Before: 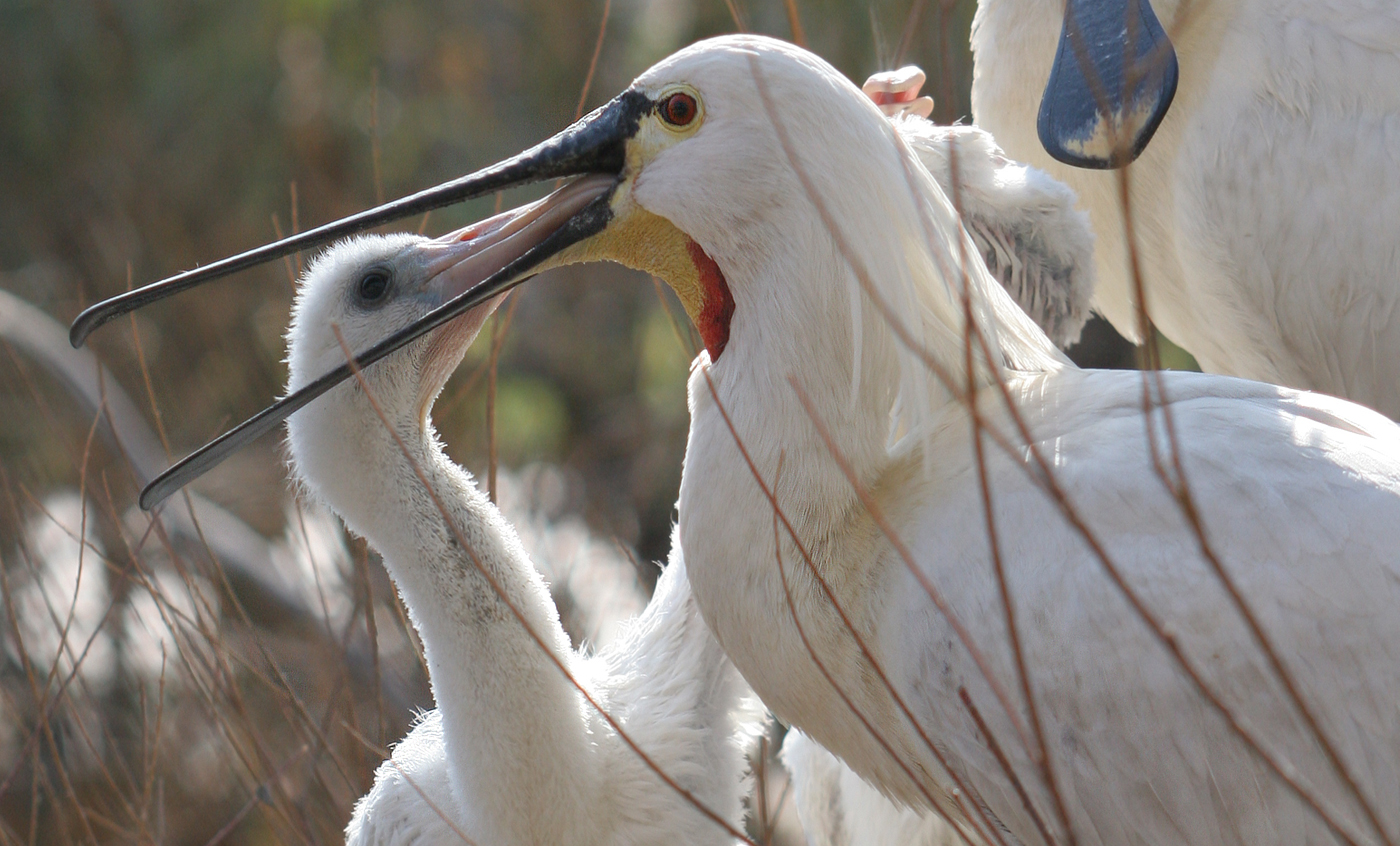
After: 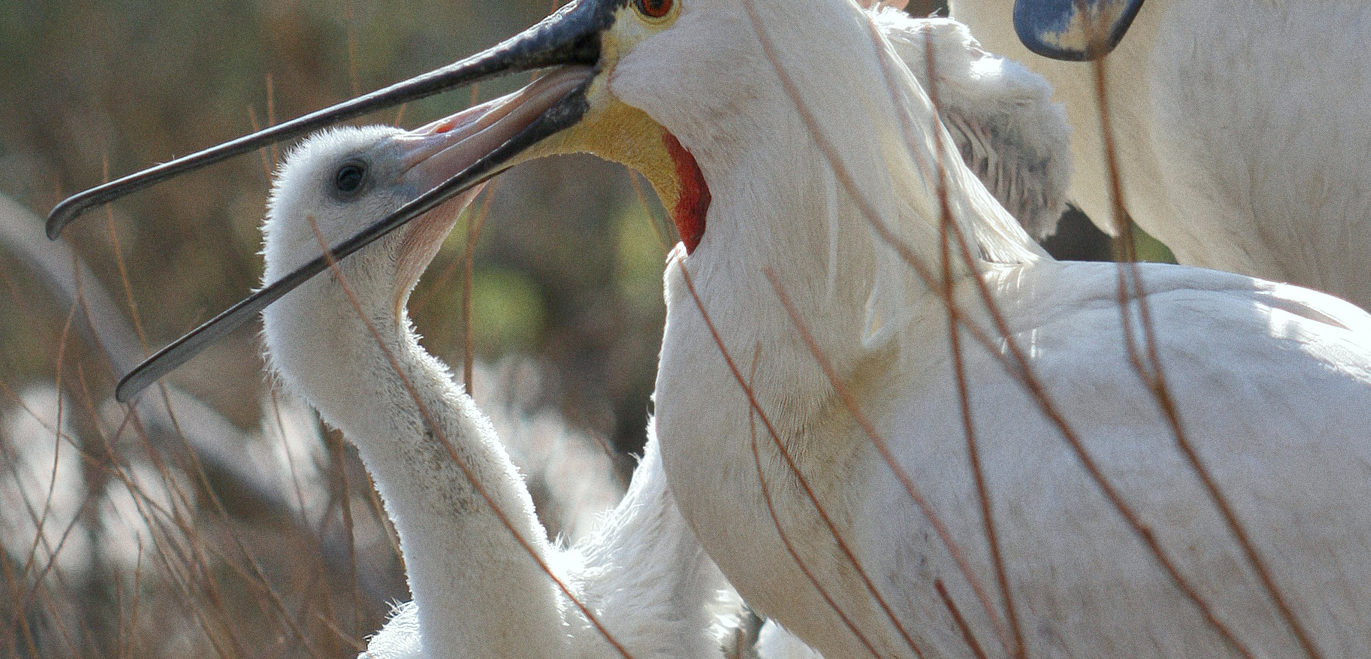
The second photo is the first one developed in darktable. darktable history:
white balance: red 0.978, blue 0.999
exposure: black level correction 0.005, exposure 0.001 EV, compensate highlight preservation false
grain: coarseness 3.21 ISO
crop and rotate: left 1.814%, top 12.818%, right 0.25%, bottom 9.225%
shadows and highlights: on, module defaults
